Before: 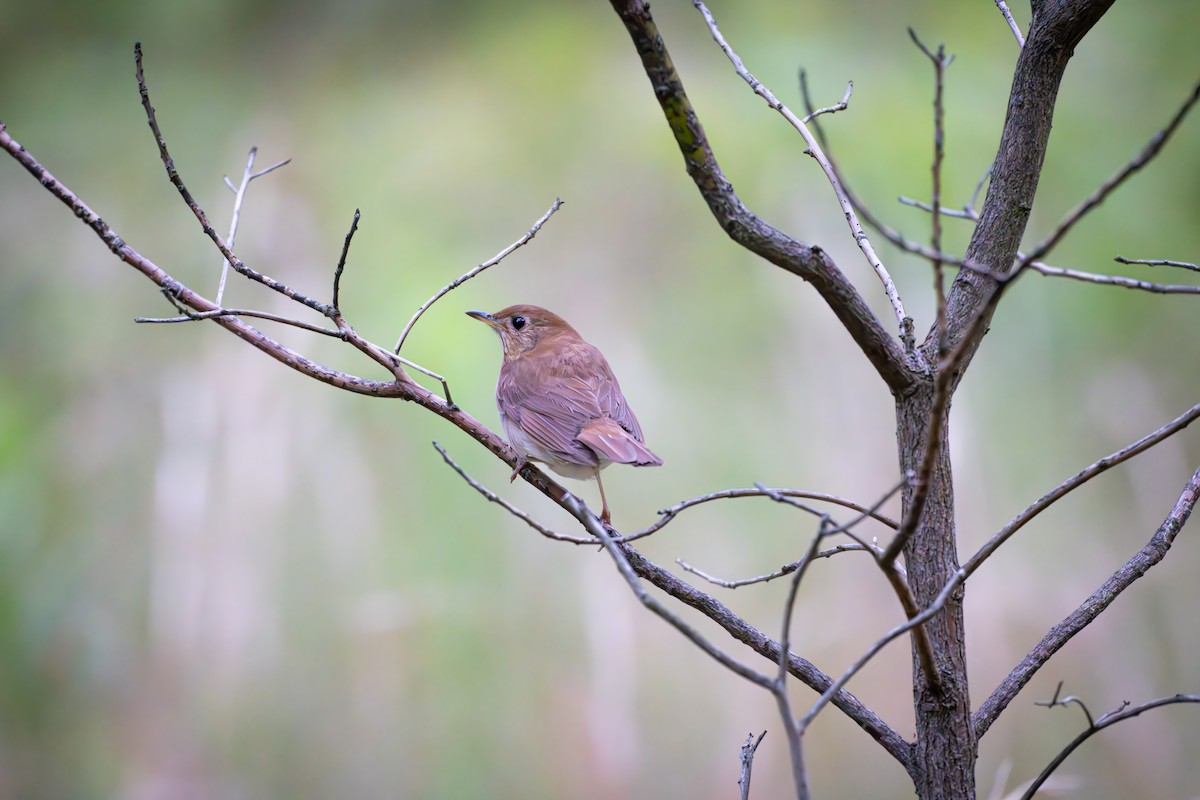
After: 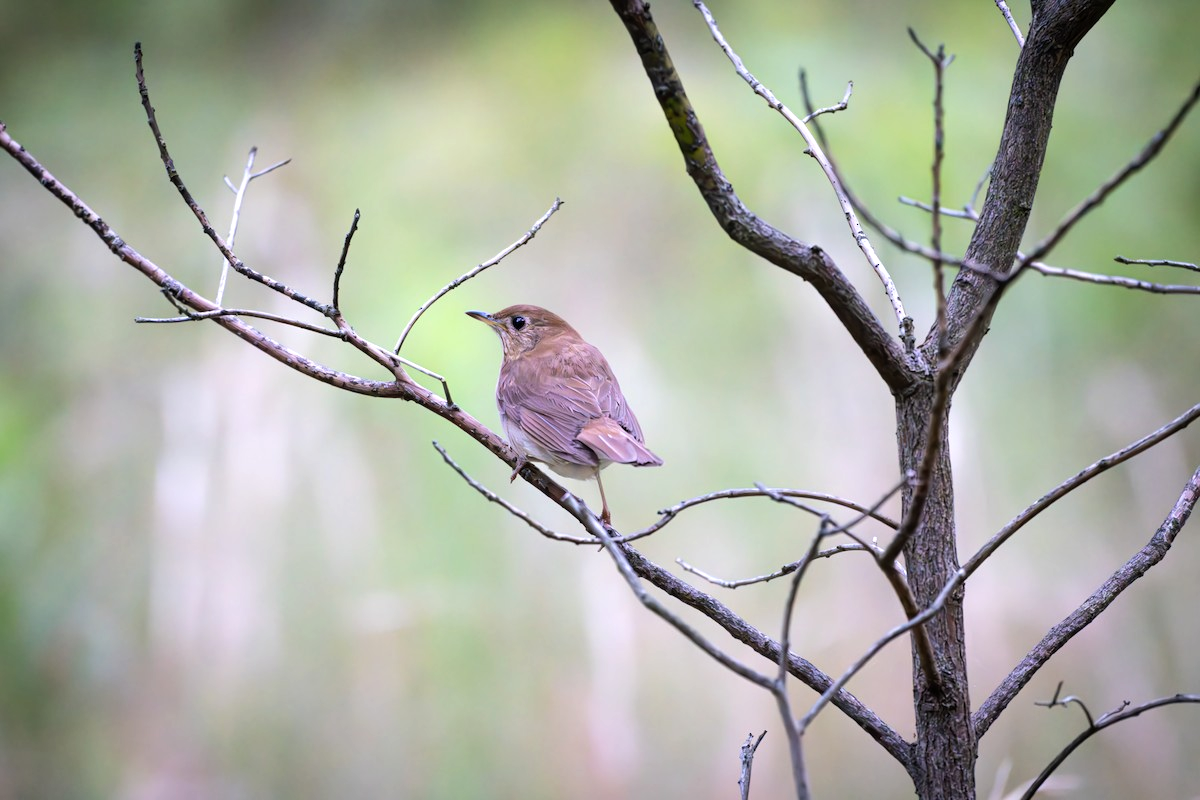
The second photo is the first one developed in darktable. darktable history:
color zones: curves: ch1 [(0, 0.469) (0.001, 0.469) (0.12, 0.446) (0.248, 0.469) (0.5, 0.5) (0.748, 0.5) (0.999, 0.469) (1, 0.469)]
tone equalizer: -8 EV -0.417 EV, -7 EV -0.389 EV, -6 EV -0.333 EV, -5 EV -0.222 EV, -3 EV 0.222 EV, -2 EV 0.333 EV, -1 EV 0.389 EV, +0 EV 0.417 EV, edges refinement/feathering 500, mask exposure compensation -1.57 EV, preserve details no
